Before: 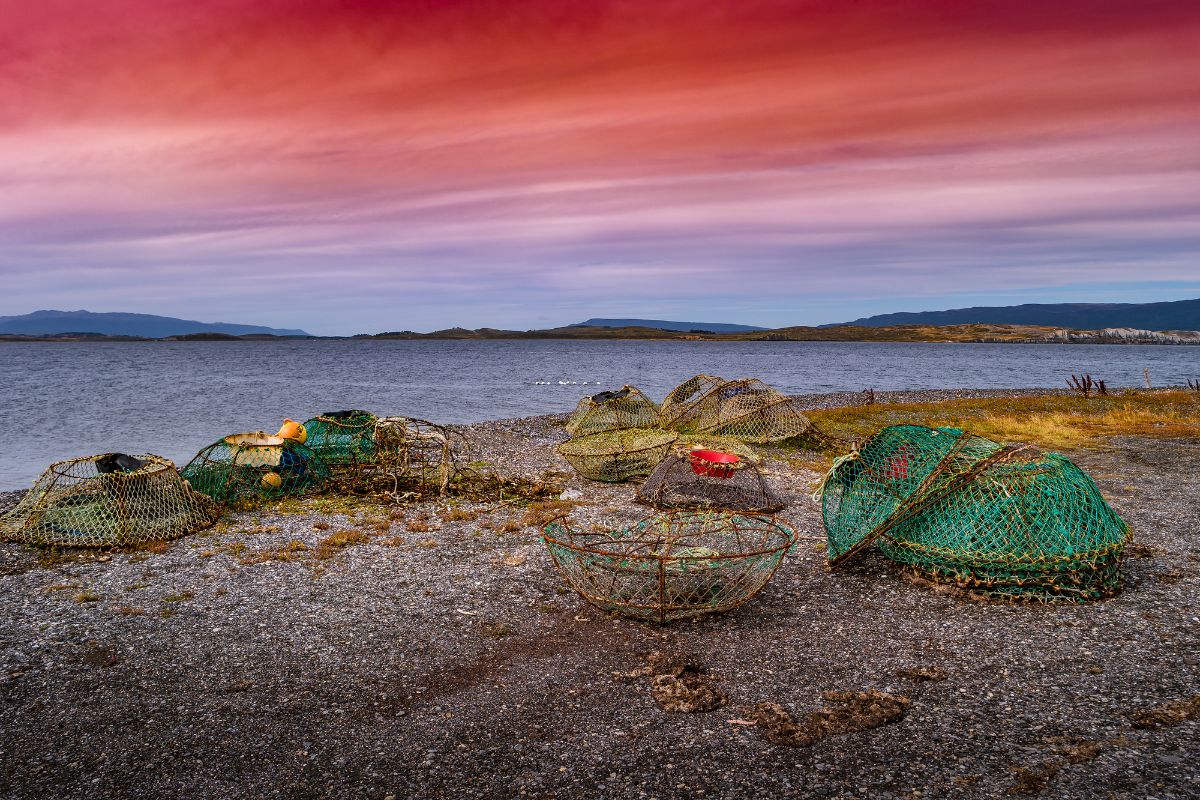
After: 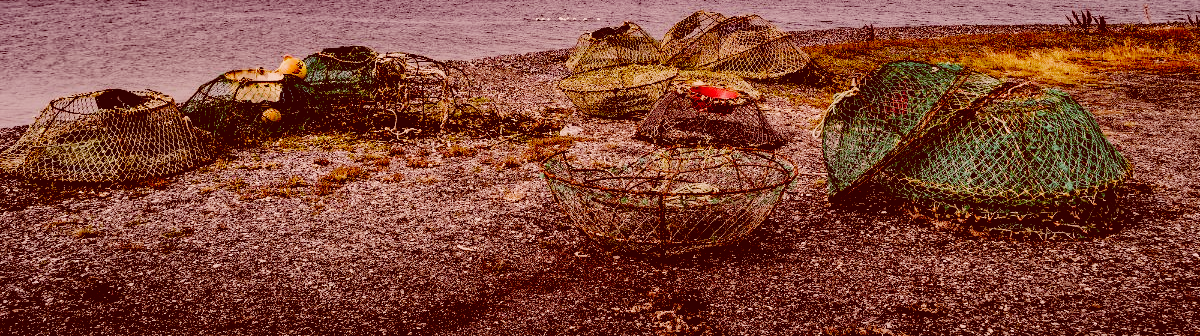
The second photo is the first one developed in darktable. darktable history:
white balance: red 1.009, blue 1.027
tone equalizer: -8 EV -0.417 EV, -7 EV -0.389 EV, -6 EV -0.333 EV, -5 EV -0.222 EV, -3 EV 0.222 EV, -2 EV 0.333 EV, -1 EV 0.389 EV, +0 EV 0.417 EV, edges refinement/feathering 500, mask exposure compensation -1.57 EV, preserve details no
crop: top 45.551%, bottom 12.262%
filmic rgb: black relative exposure -2.85 EV, white relative exposure 4.56 EV, hardness 1.77, contrast 1.25, preserve chrominance no, color science v5 (2021)
color correction: highlights a* 9.03, highlights b* 8.71, shadows a* 40, shadows b* 40, saturation 0.8
